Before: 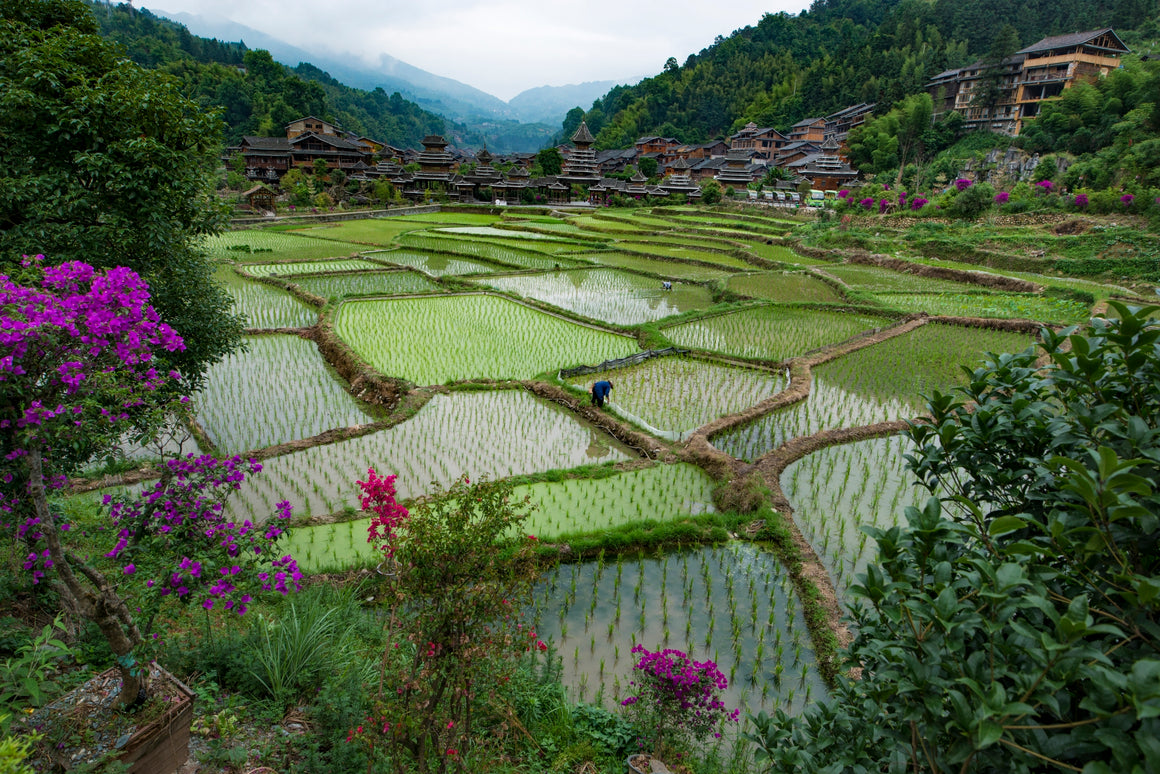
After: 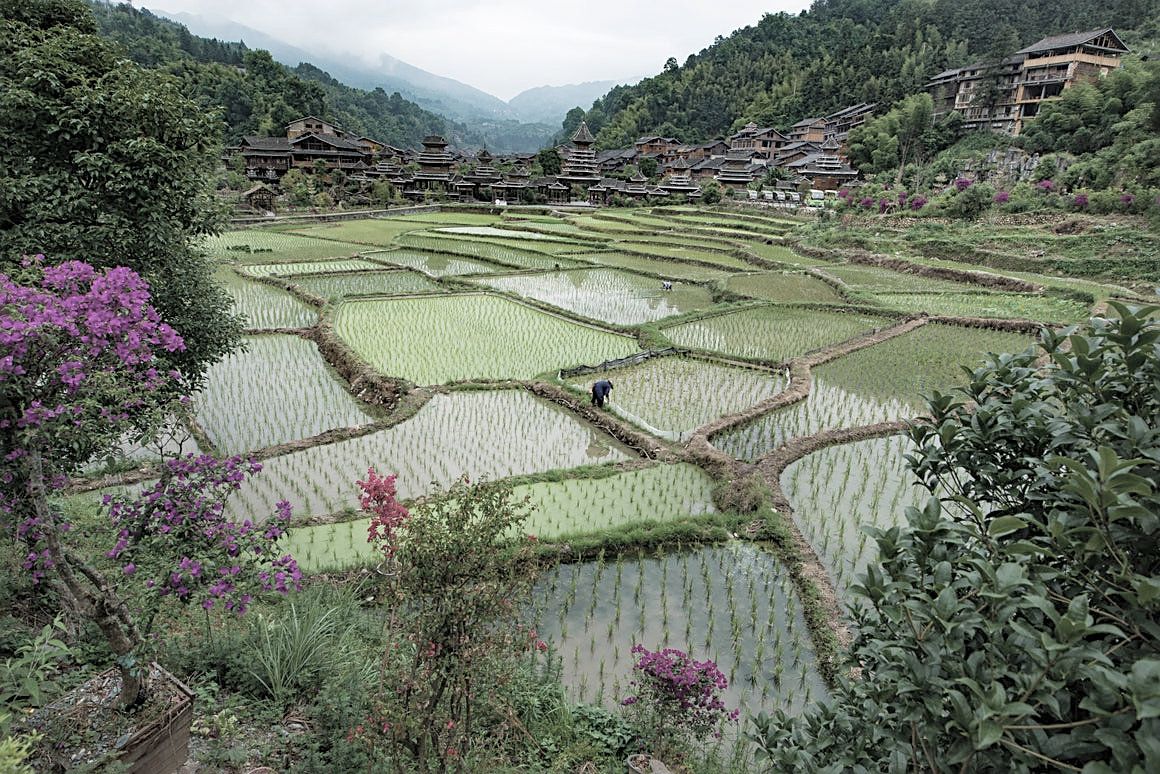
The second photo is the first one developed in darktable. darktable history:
sharpen: on, module defaults
contrast brightness saturation: brightness 0.18, saturation -0.5
